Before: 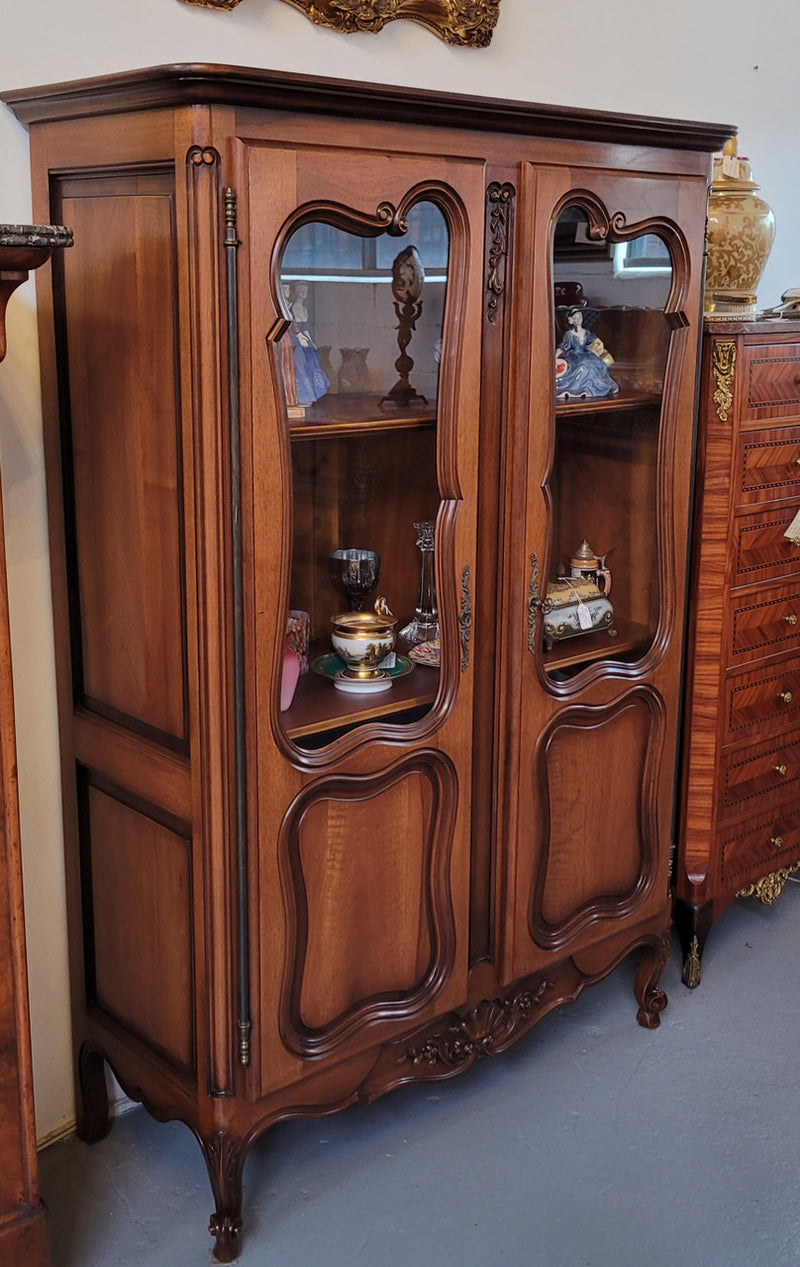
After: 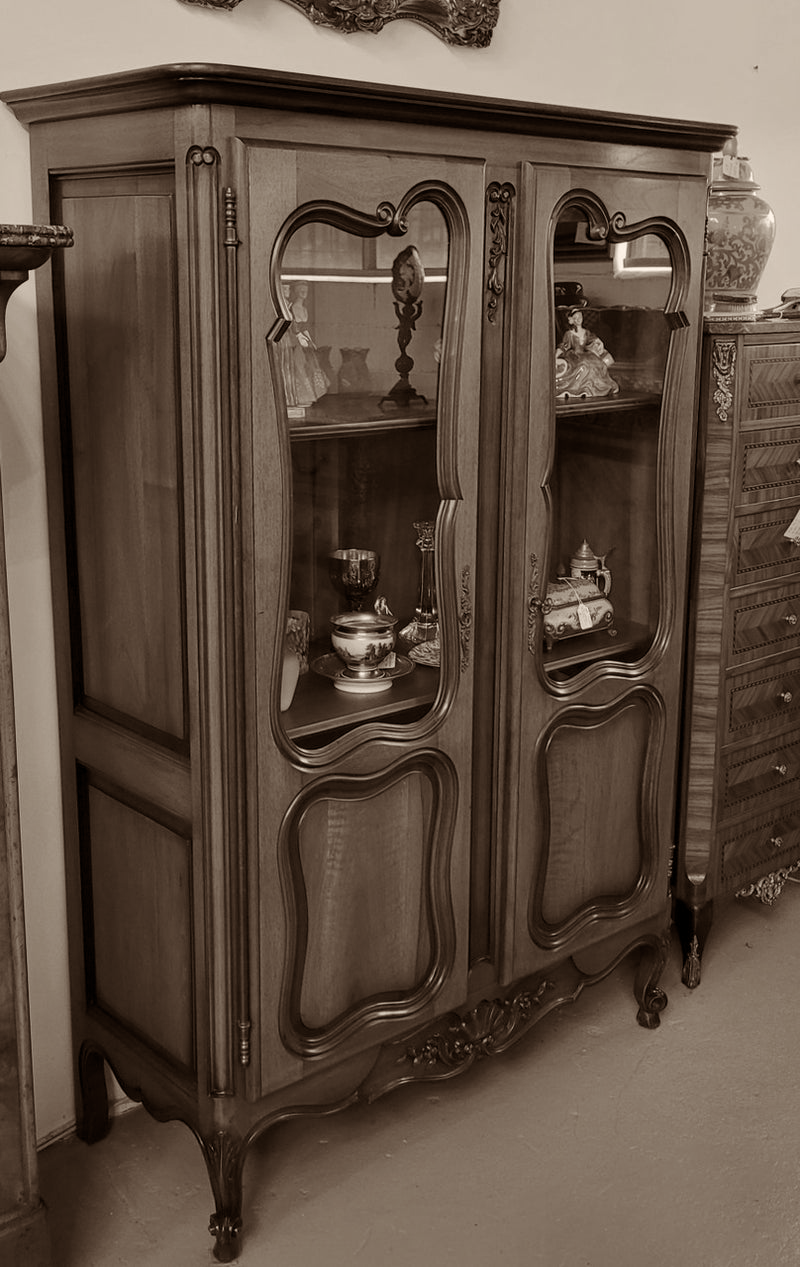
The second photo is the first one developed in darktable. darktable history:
color calibration "N&B": output gray [0.267, 0.423, 0.261, 0], illuminant same as pipeline (D50), adaptation none (bypass)
color balance rgb "Sépia rvb": shadows lift › chroma 4.41%, shadows lift › hue 27°, power › chroma 2.5%, power › hue 70°, highlights gain › chroma 1%, highlights gain › hue 27°, saturation formula JzAzBz (2021)
